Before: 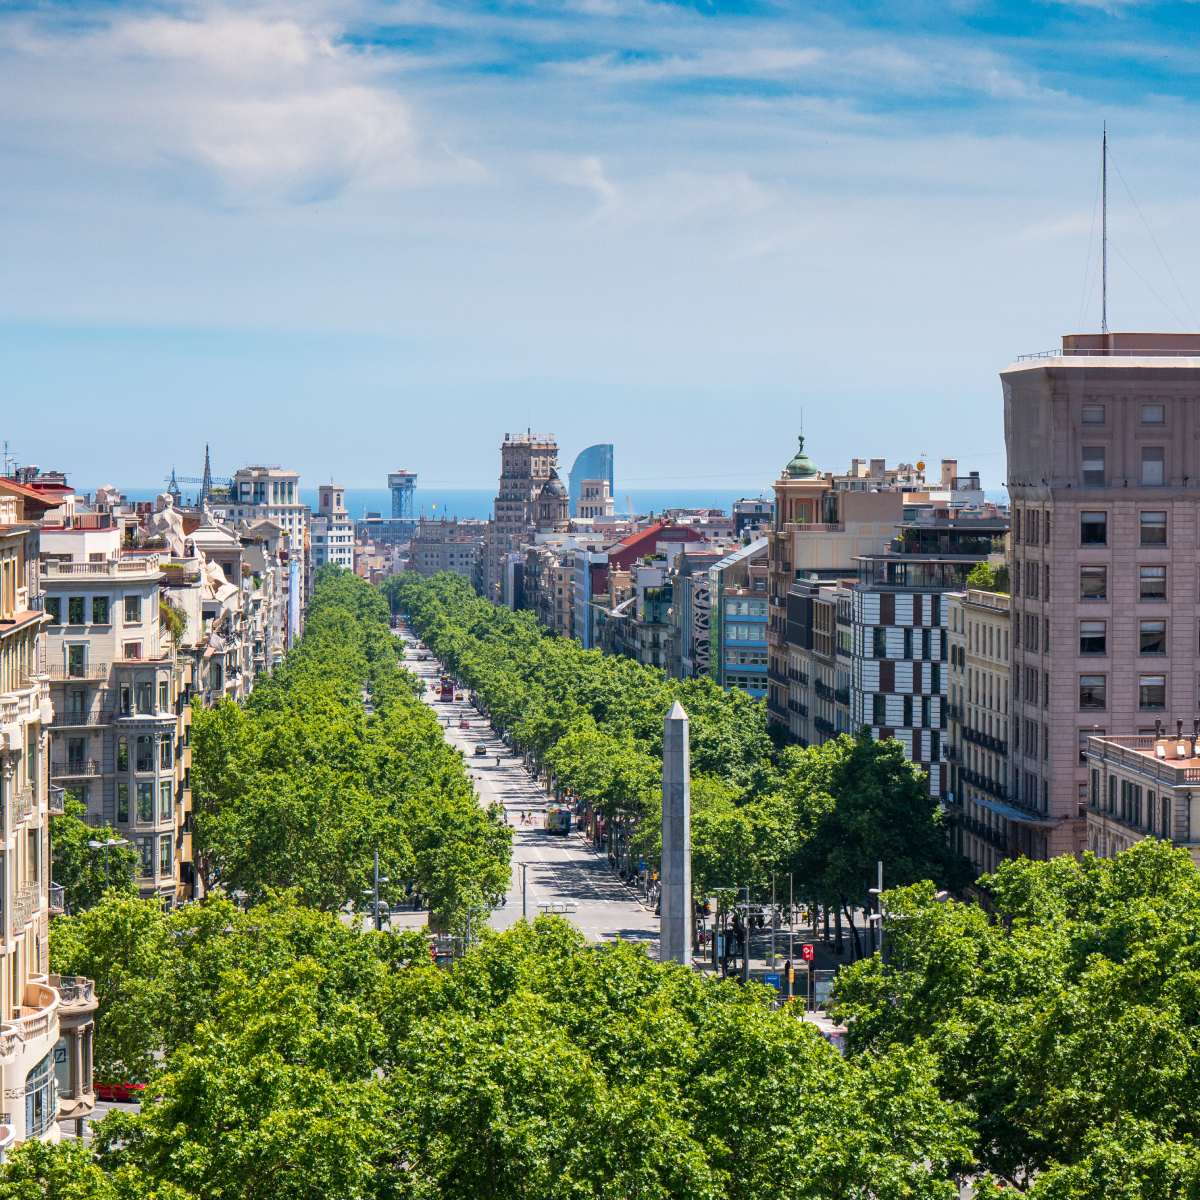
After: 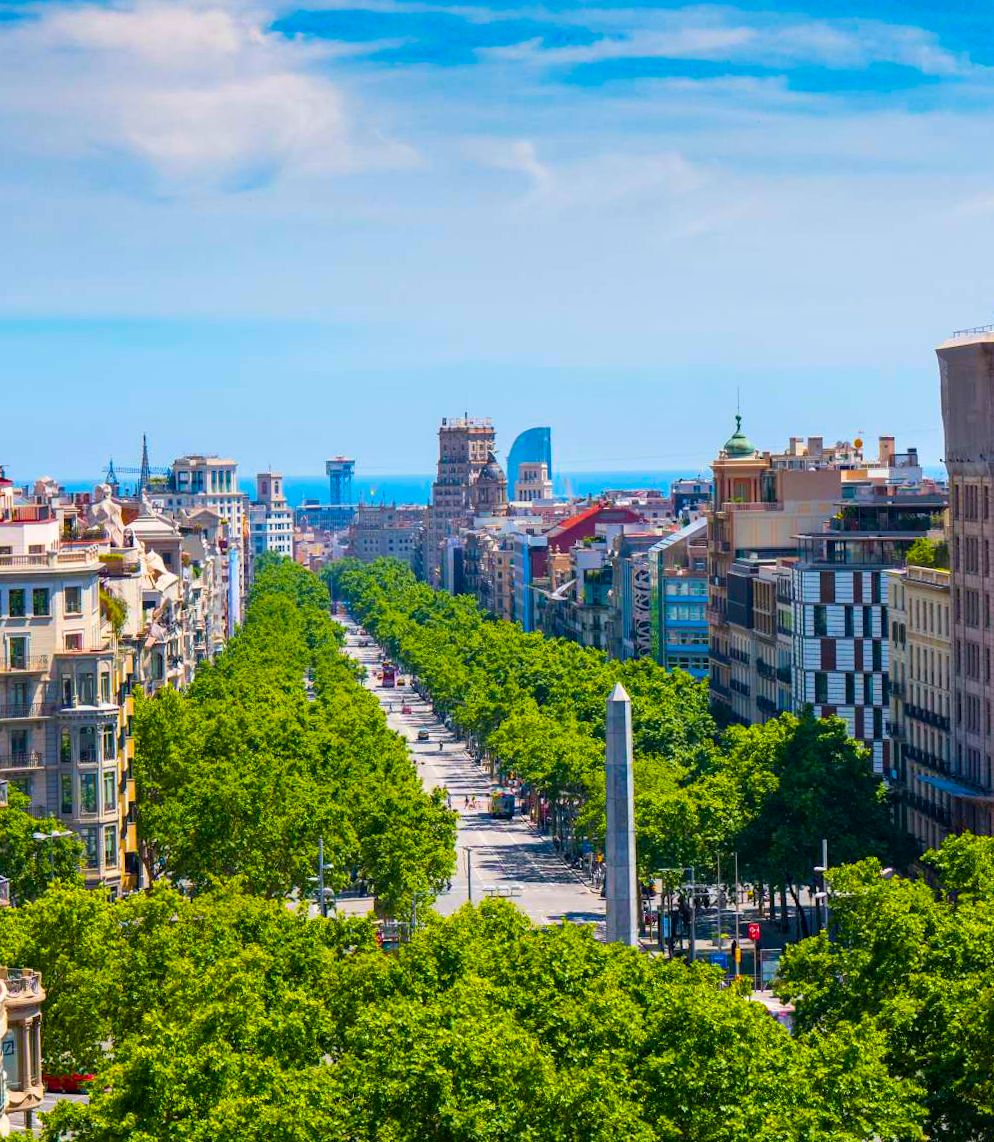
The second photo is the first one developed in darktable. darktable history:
crop and rotate: angle 1°, left 4.281%, top 0.642%, right 11.383%, bottom 2.486%
color balance rgb: linear chroma grading › global chroma 23.15%, perceptual saturation grading › global saturation 28.7%, perceptual saturation grading › mid-tones 12.04%, perceptual saturation grading › shadows 10.19%, global vibrance 22.22%
